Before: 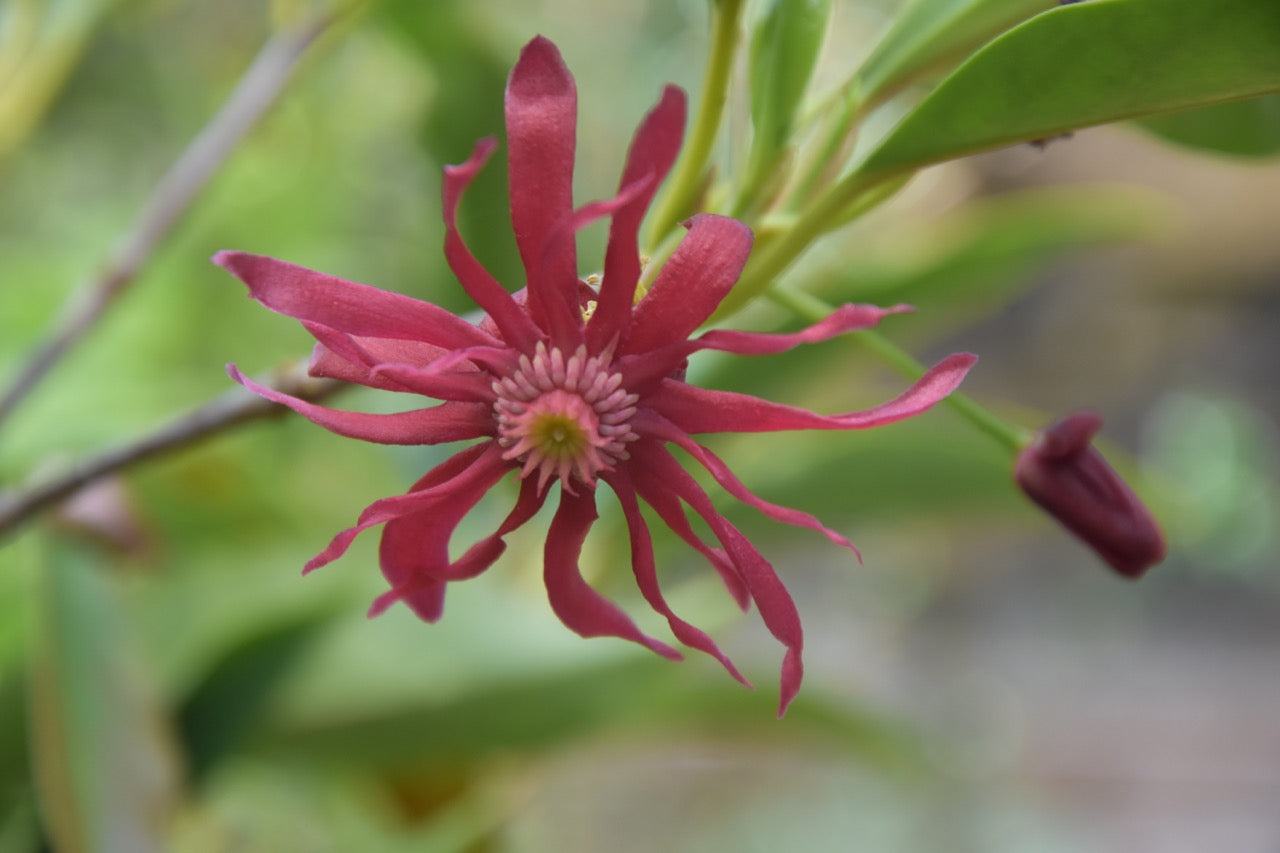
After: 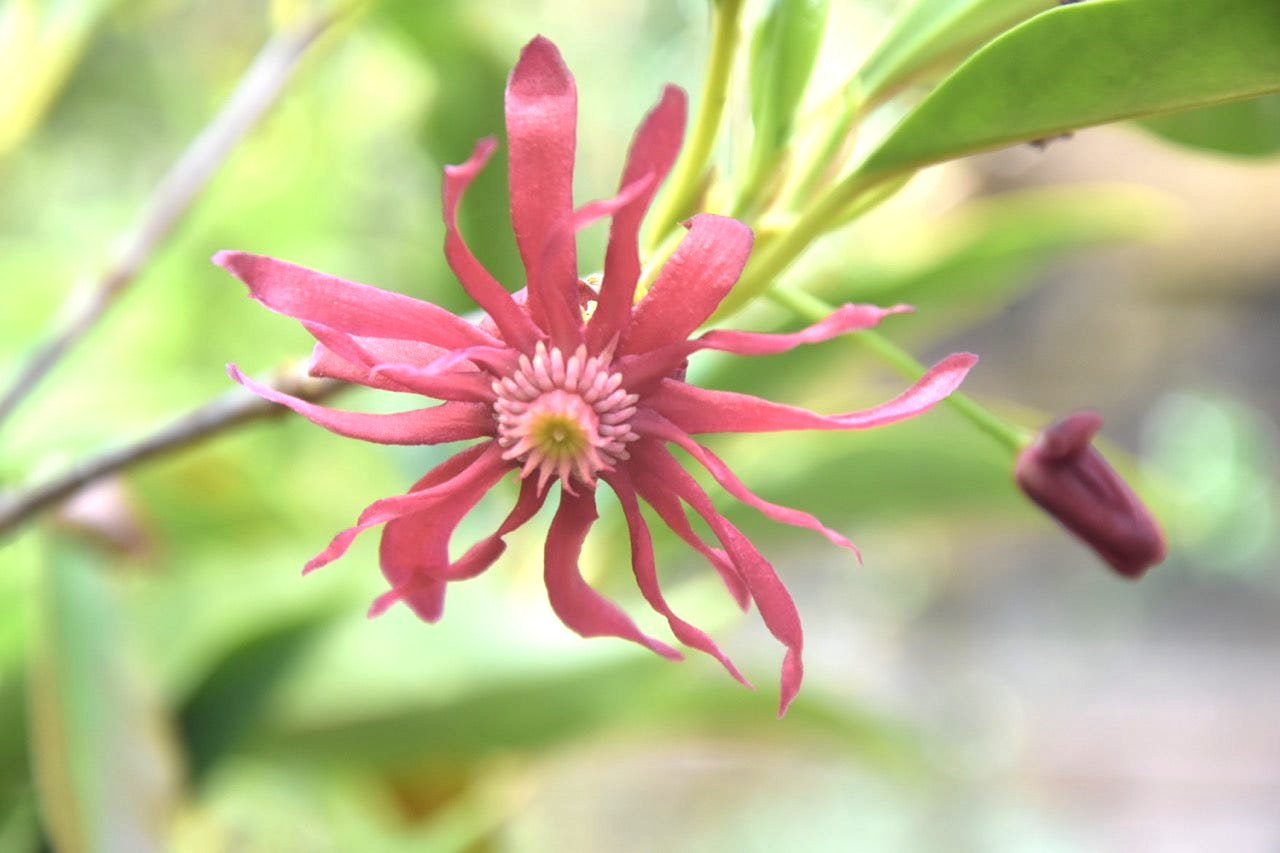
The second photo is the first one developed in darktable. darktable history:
exposure: exposure 1.15 EV, compensate highlight preservation false
color zones: curves: ch0 [(0, 0.558) (0.143, 0.559) (0.286, 0.529) (0.429, 0.505) (0.571, 0.5) (0.714, 0.5) (0.857, 0.5) (1, 0.558)]; ch1 [(0, 0.469) (0.01, 0.469) (0.12, 0.446) (0.248, 0.469) (0.5, 0.5) (0.748, 0.5) (0.99, 0.469) (1, 0.469)]
